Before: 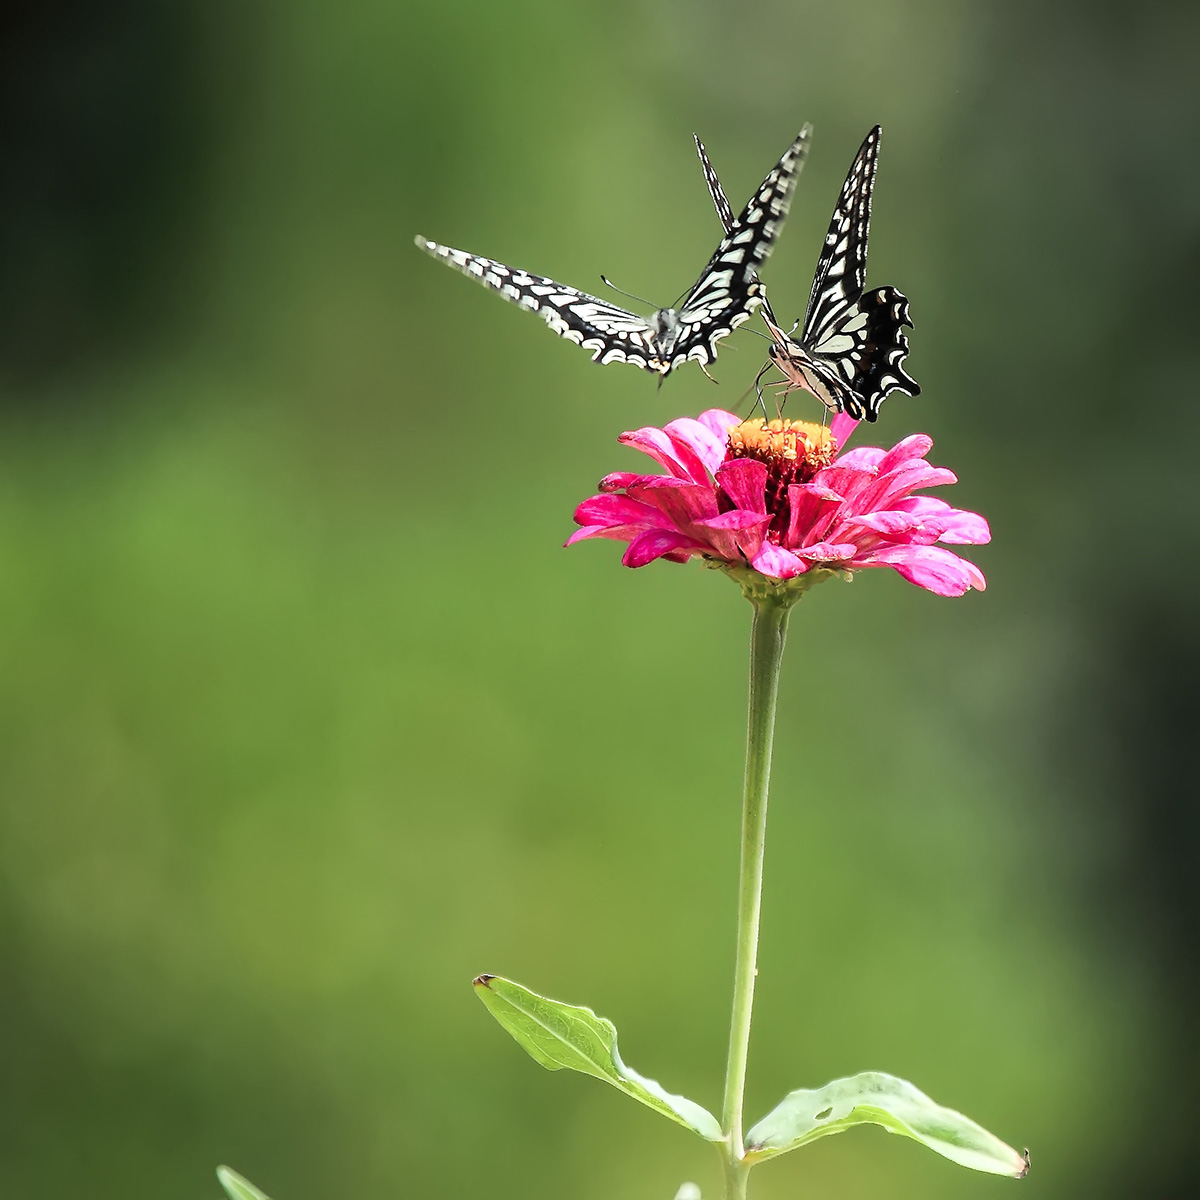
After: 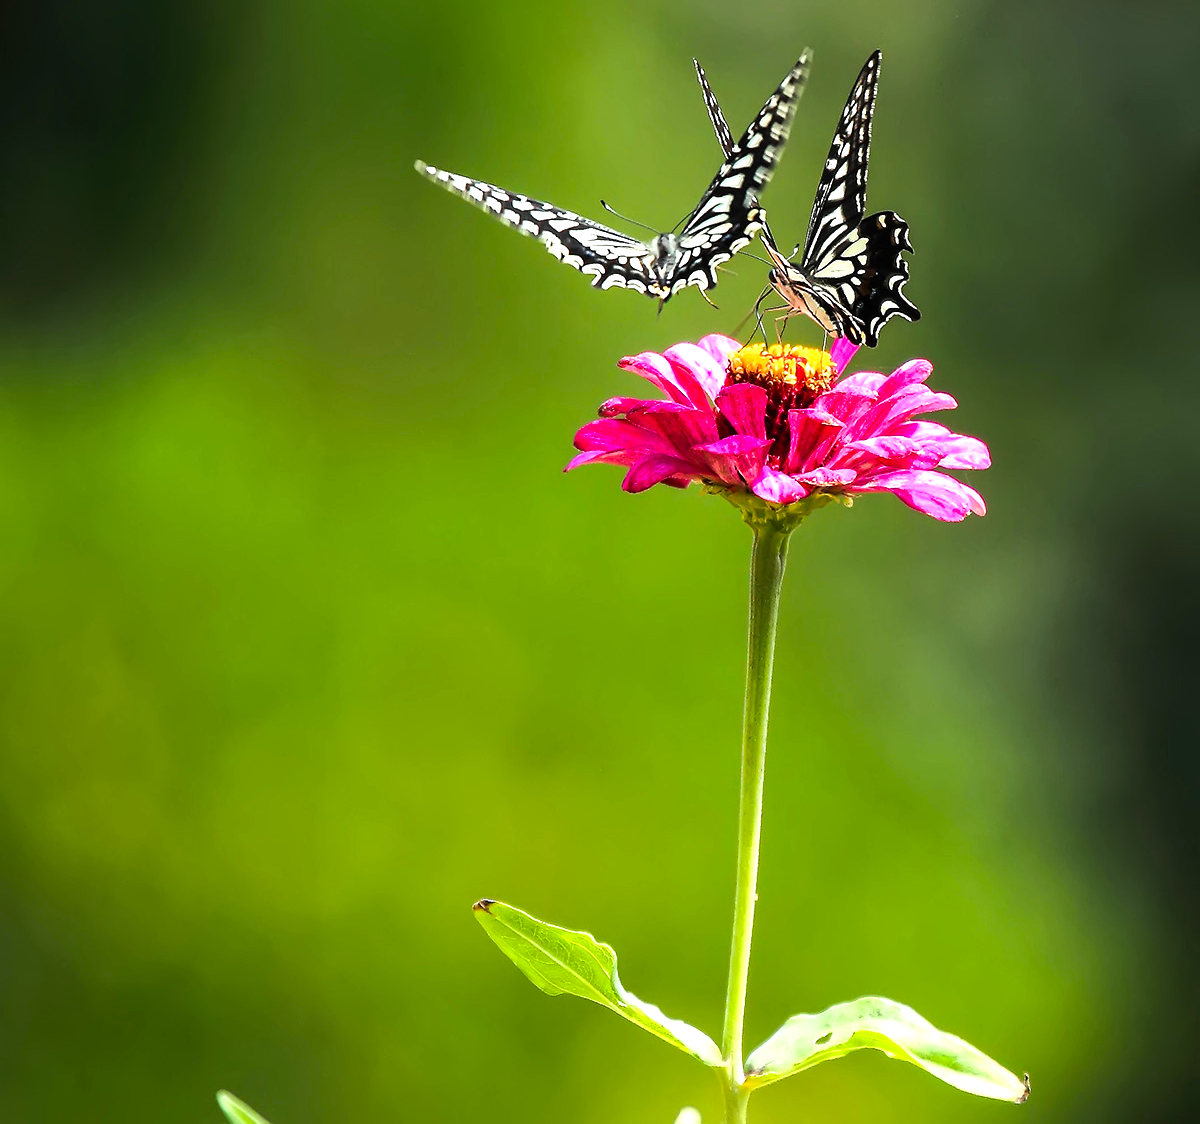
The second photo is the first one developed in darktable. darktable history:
color balance rgb: power › hue 330.21°, highlights gain › chroma 0.11%, highlights gain › hue 329.94°, perceptual saturation grading › global saturation 16.454%, perceptual brilliance grading › highlights 15.66%, perceptual brilliance grading › mid-tones 6.423%, perceptual brilliance grading › shadows -15.737%, global vibrance 42.204%
crop and rotate: top 6.303%
